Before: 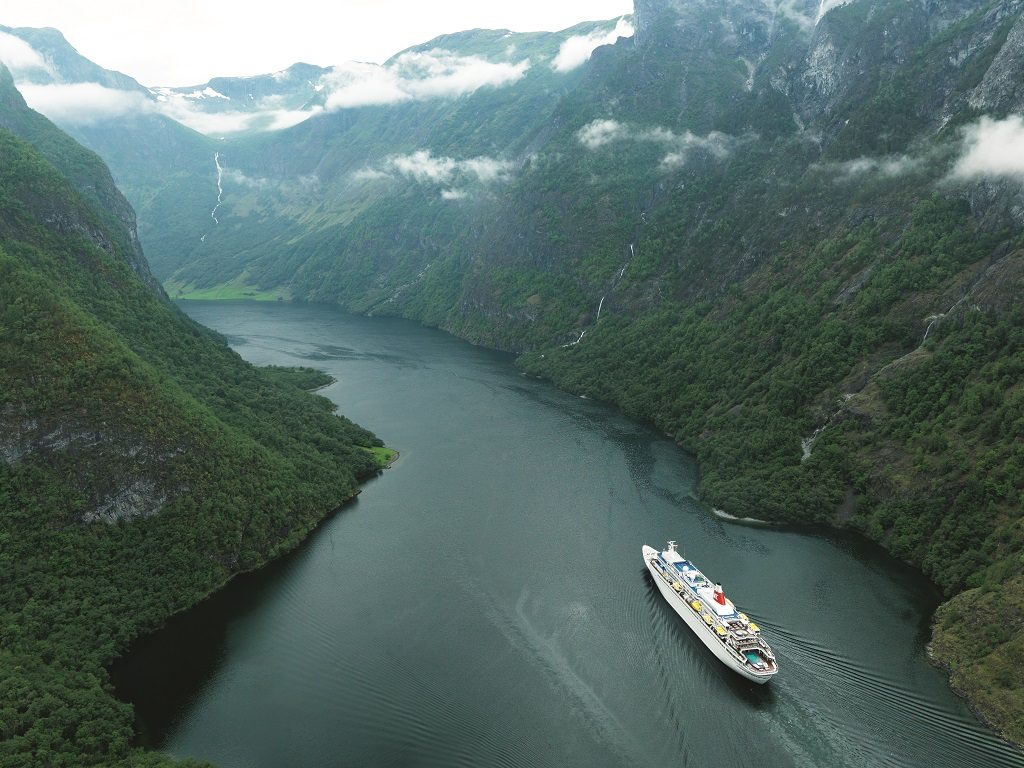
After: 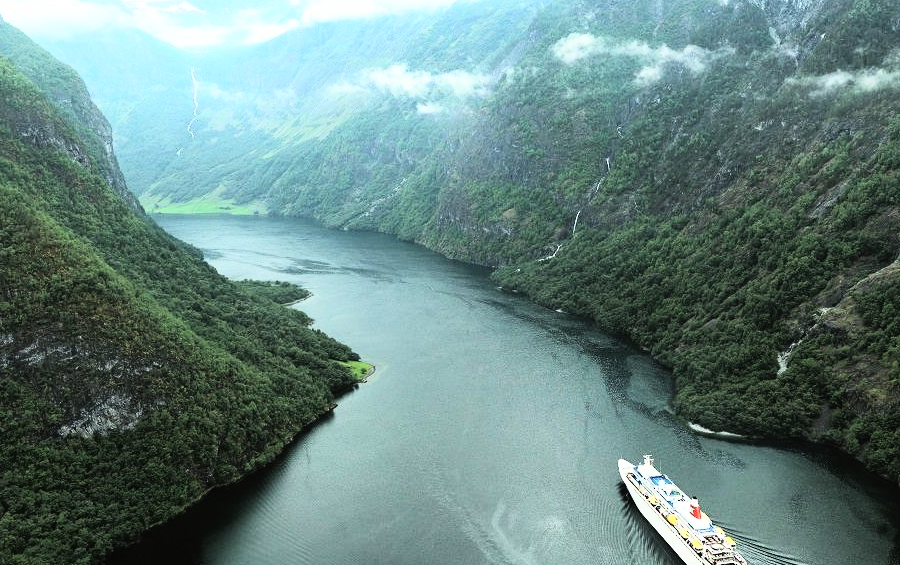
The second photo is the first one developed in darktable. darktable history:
rgb curve: curves: ch0 [(0, 0) (0.21, 0.15) (0.24, 0.21) (0.5, 0.75) (0.75, 0.96) (0.89, 0.99) (1, 1)]; ch1 [(0, 0.02) (0.21, 0.13) (0.25, 0.2) (0.5, 0.67) (0.75, 0.9) (0.89, 0.97) (1, 1)]; ch2 [(0, 0.02) (0.21, 0.13) (0.25, 0.2) (0.5, 0.67) (0.75, 0.9) (0.89, 0.97) (1, 1)], compensate middle gray true
crop and rotate: left 2.425%, top 11.305%, right 9.6%, bottom 15.08%
